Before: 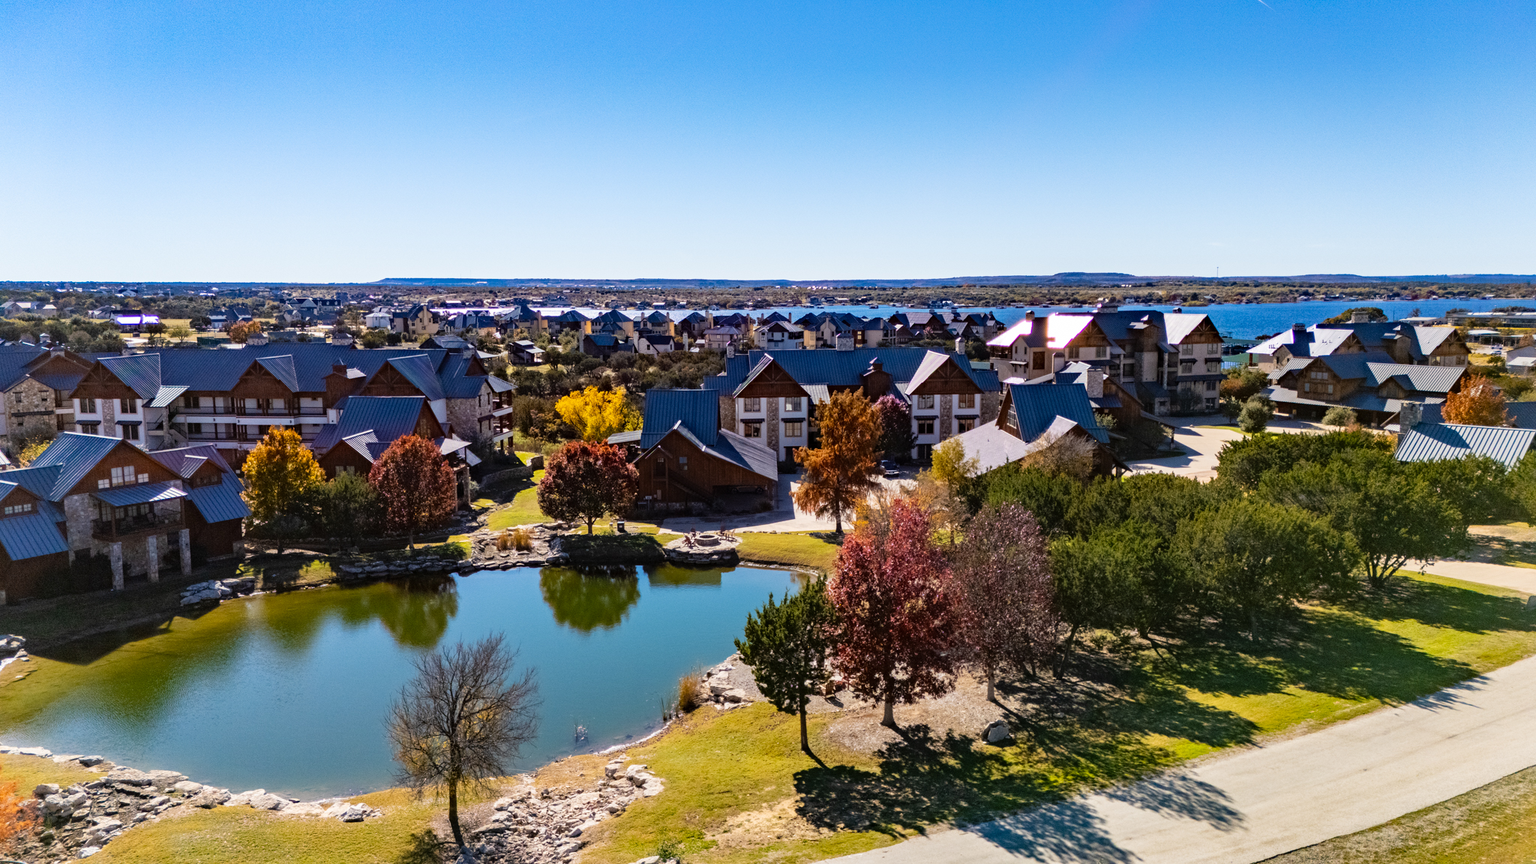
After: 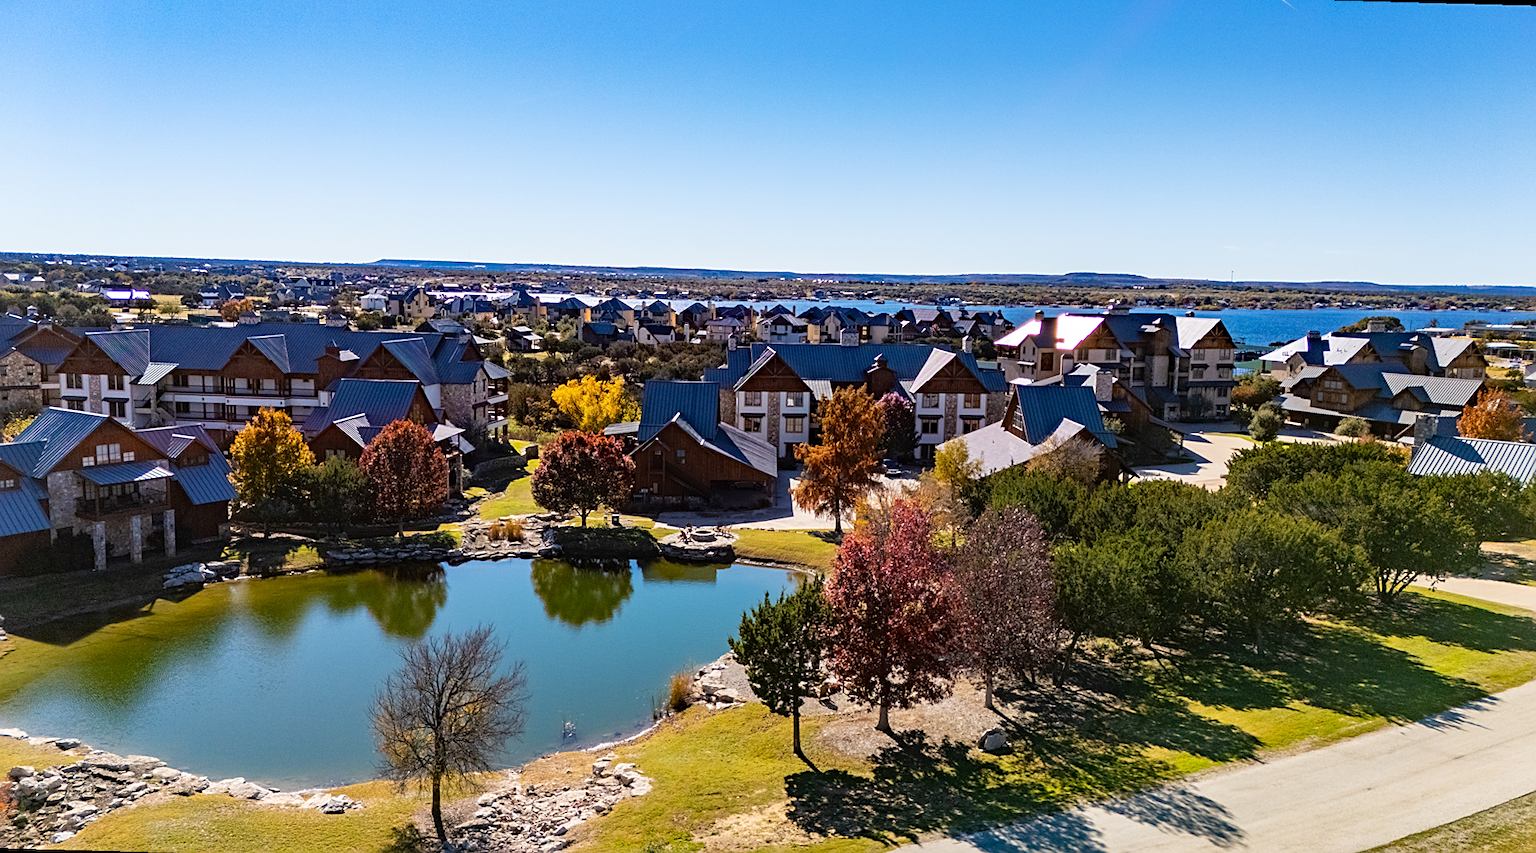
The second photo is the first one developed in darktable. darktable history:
rotate and perspective: rotation 1.57°, crop left 0.018, crop right 0.982, crop top 0.039, crop bottom 0.961
sharpen: on, module defaults
